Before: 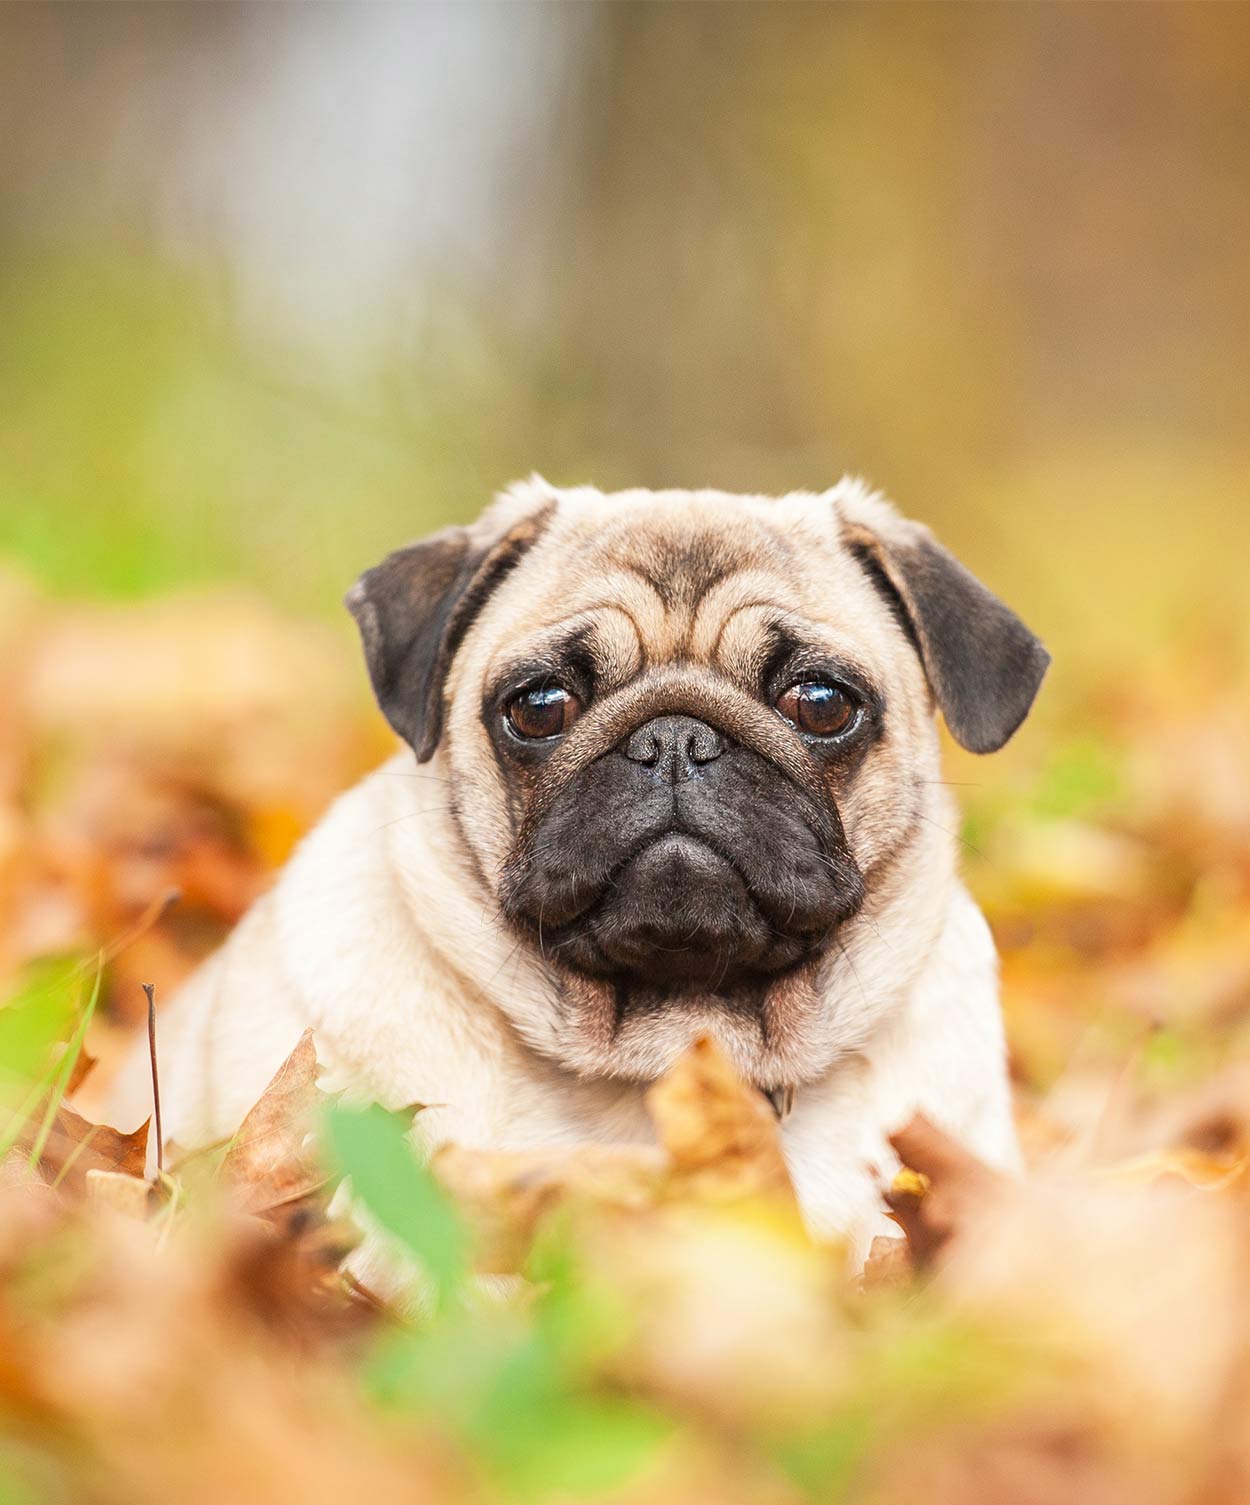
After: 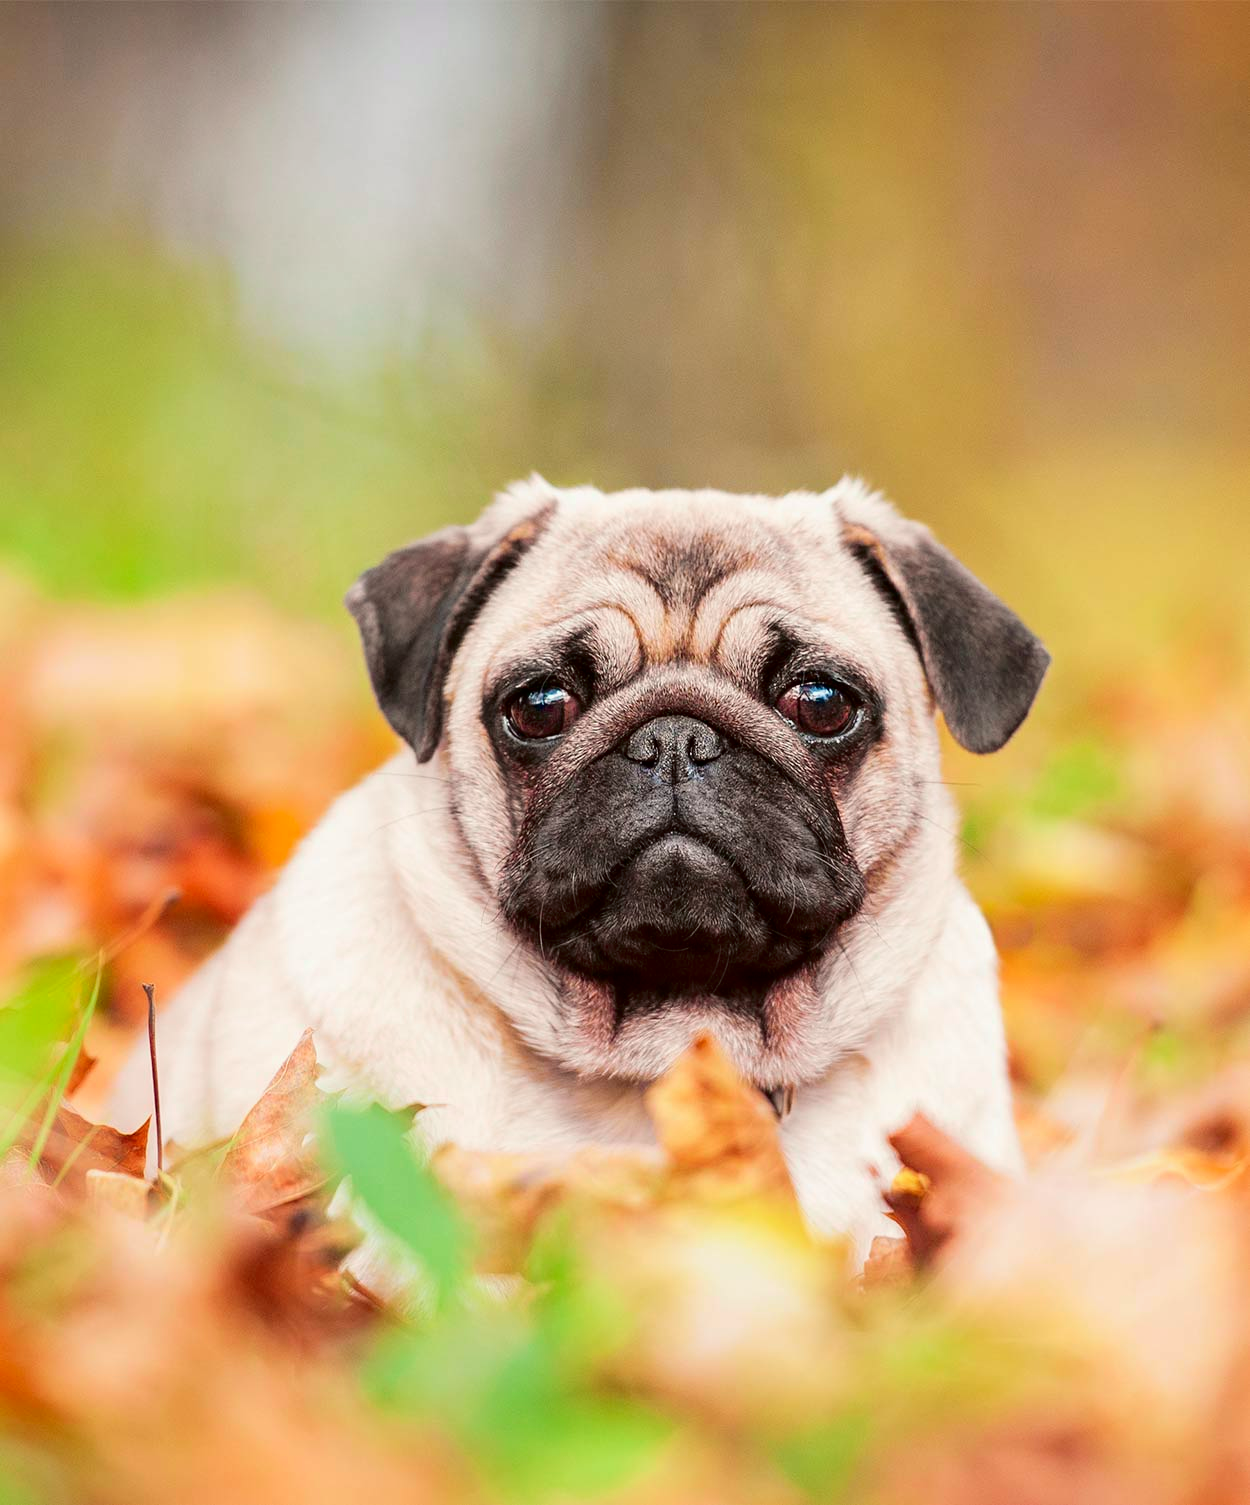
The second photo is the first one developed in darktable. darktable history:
tone curve: curves: ch0 [(0, 0) (0.068, 0.012) (0.183, 0.089) (0.341, 0.283) (0.547, 0.532) (0.828, 0.815) (1, 0.983)]; ch1 [(0, 0) (0.23, 0.166) (0.34, 0.308) (0.371, 0.337) (0.429, 0.411) (0.477, 0.462) (0.499, 0.498) (0.529, 0.537) (0.559, 0.582) (0.743, 0.798) (1, 1)]; ch2 [(0, 0) (0.431, 0.414) (0.498, 0.503) (0.524, 0.528) (0.568, 0.546) (0.6, 0.597) (0.634, 0.645) (0.728, 0.742) (1, 1)], color space Lab, independent channels, preserve colors none
